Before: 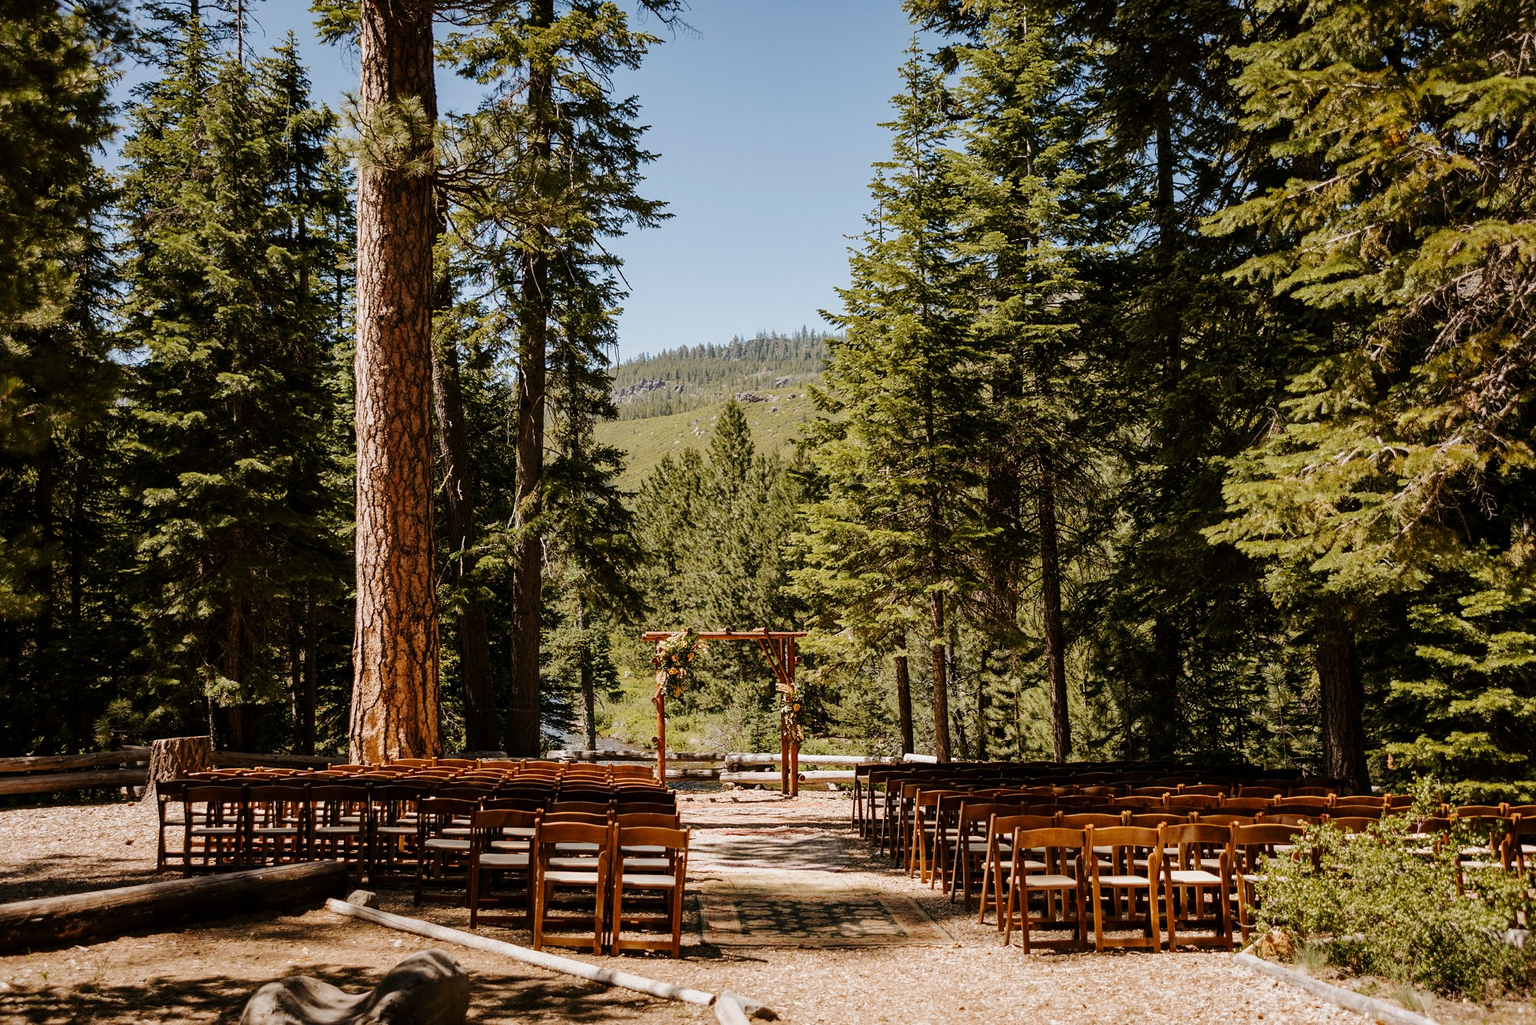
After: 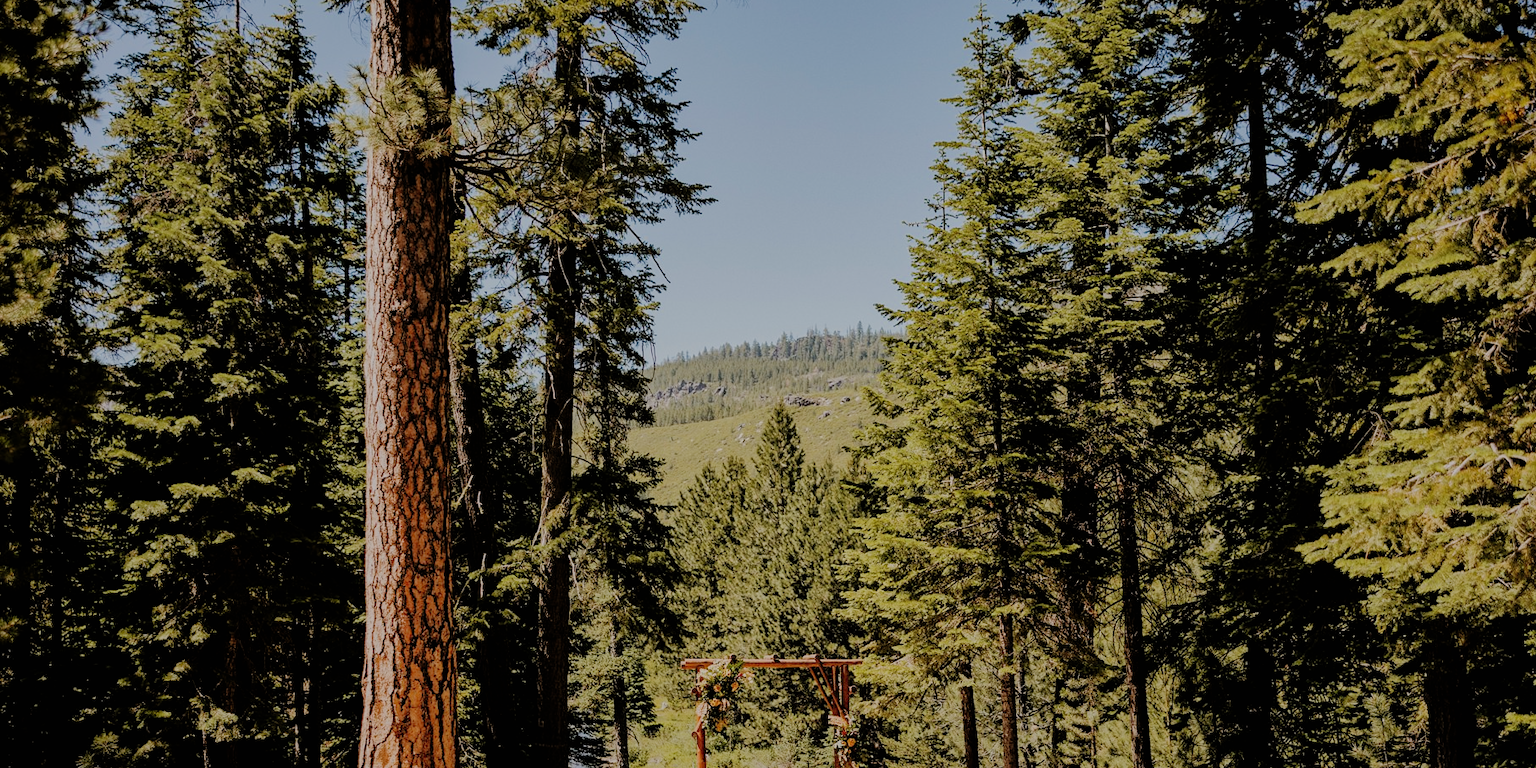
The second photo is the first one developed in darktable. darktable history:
filmic rgb: black relative exposure -6.07 EV, white relative exposure 6.95 EV, threshold 3.01 EV, hardness 2.24, enable highlight reconstruction true
crop: left 1.605%, top 3.359%, right 7.66%, bottom 28.511%
shadows and highlights: on, module defaults
